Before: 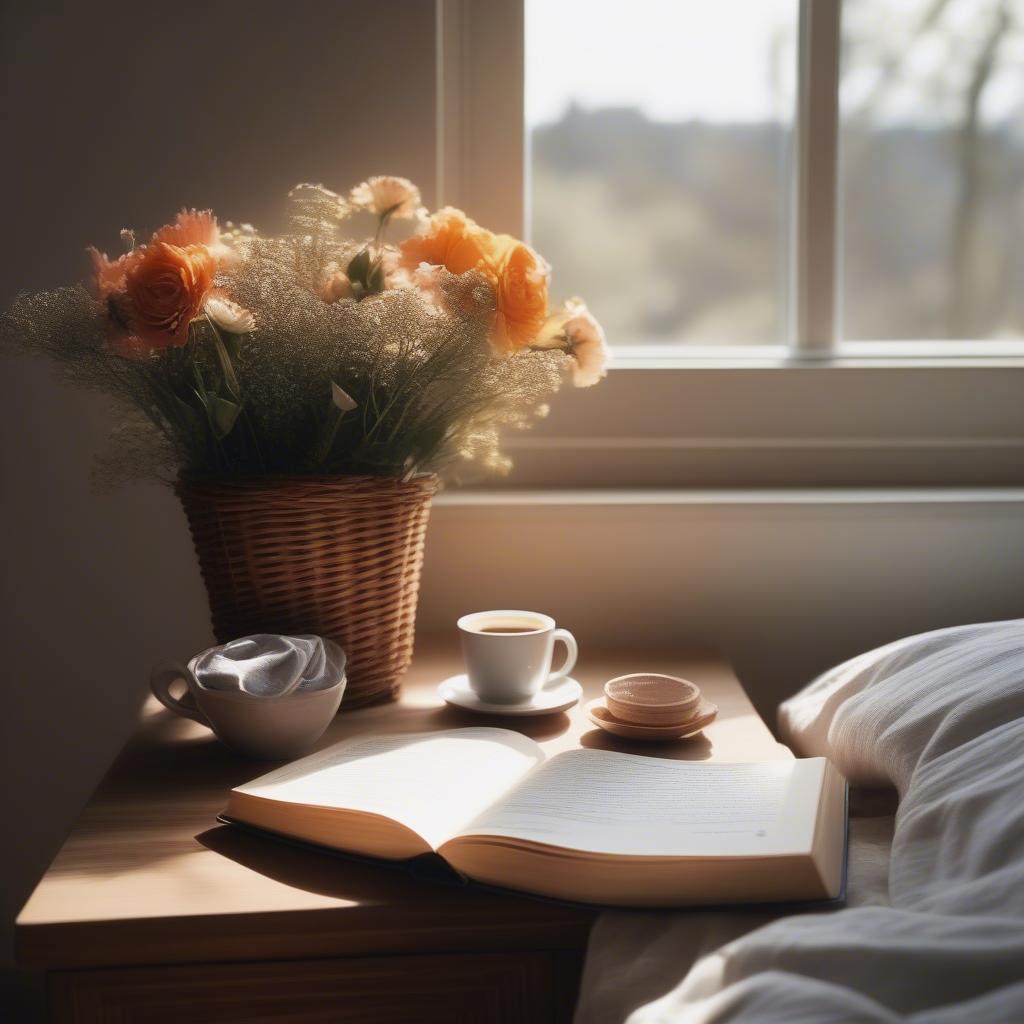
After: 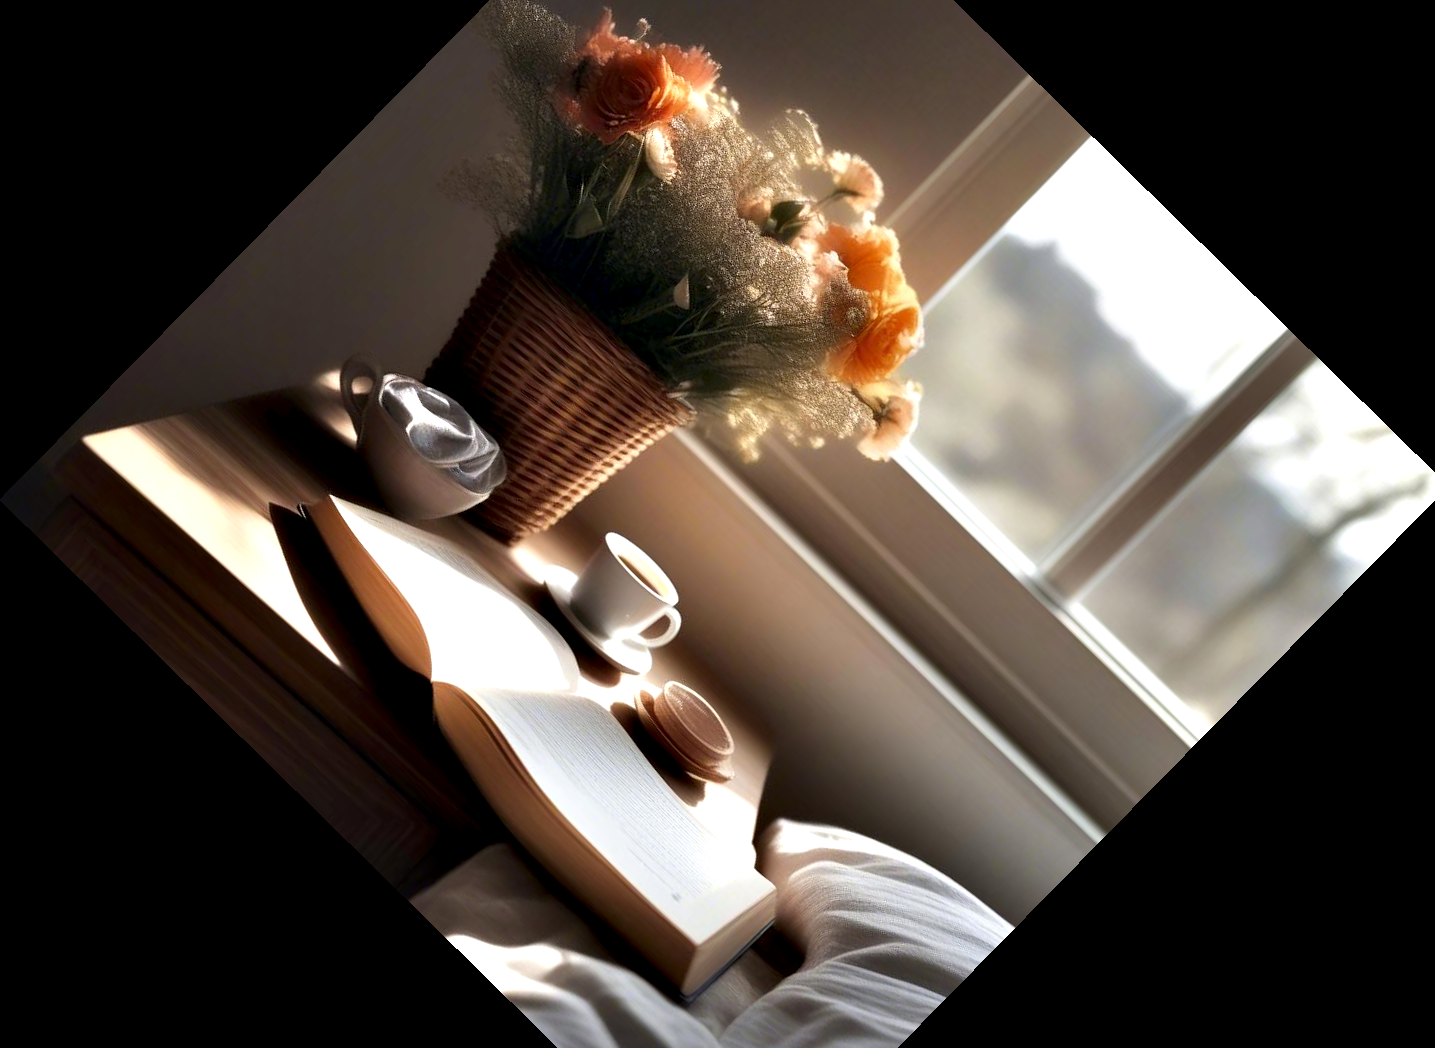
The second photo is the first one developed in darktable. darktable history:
crop and rotate: angle -44.46°, top 16.007%, right 0.889%, bottom 11.603%
contrast equalizer: octaves 7, y [[0.6 ×6], [0.55 ×6], [0 ×6], [0 ×6], [0 ×6]]
